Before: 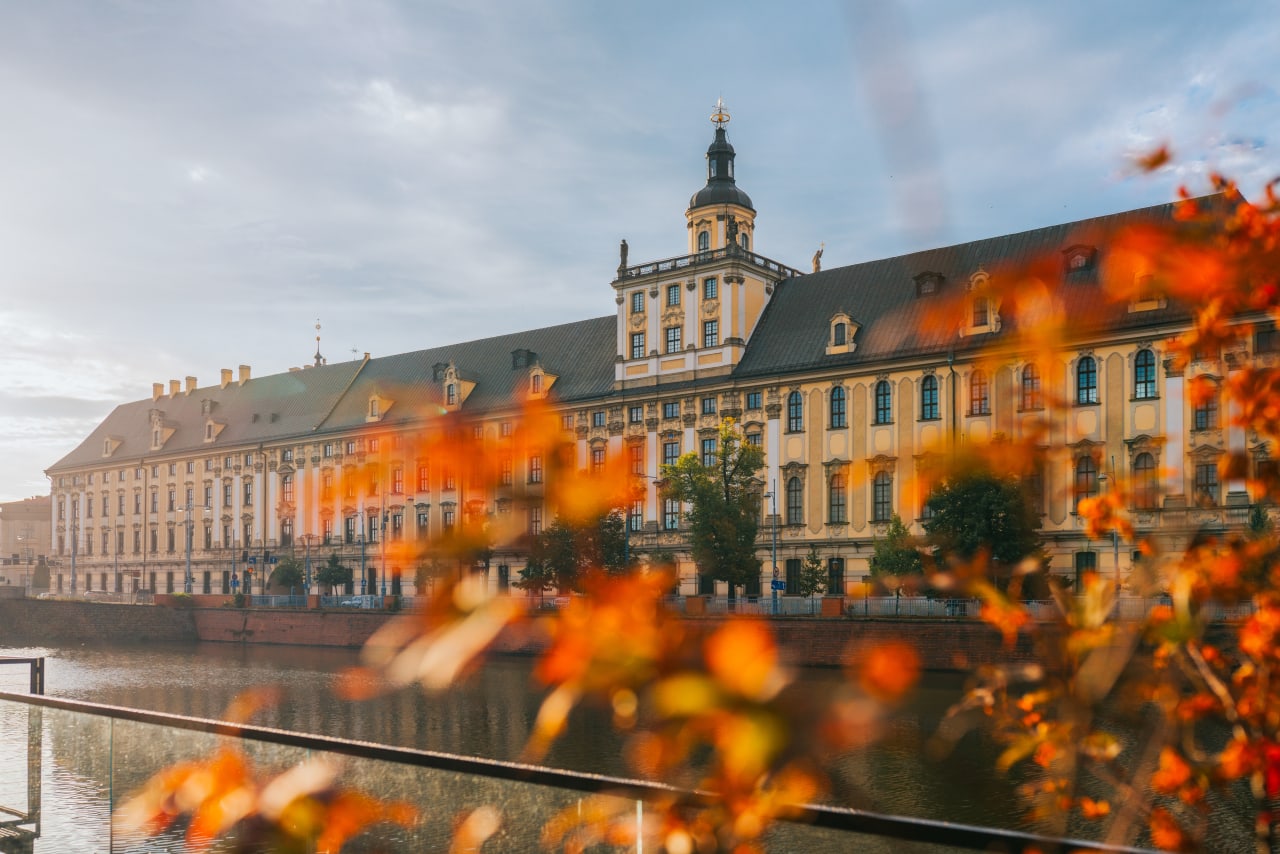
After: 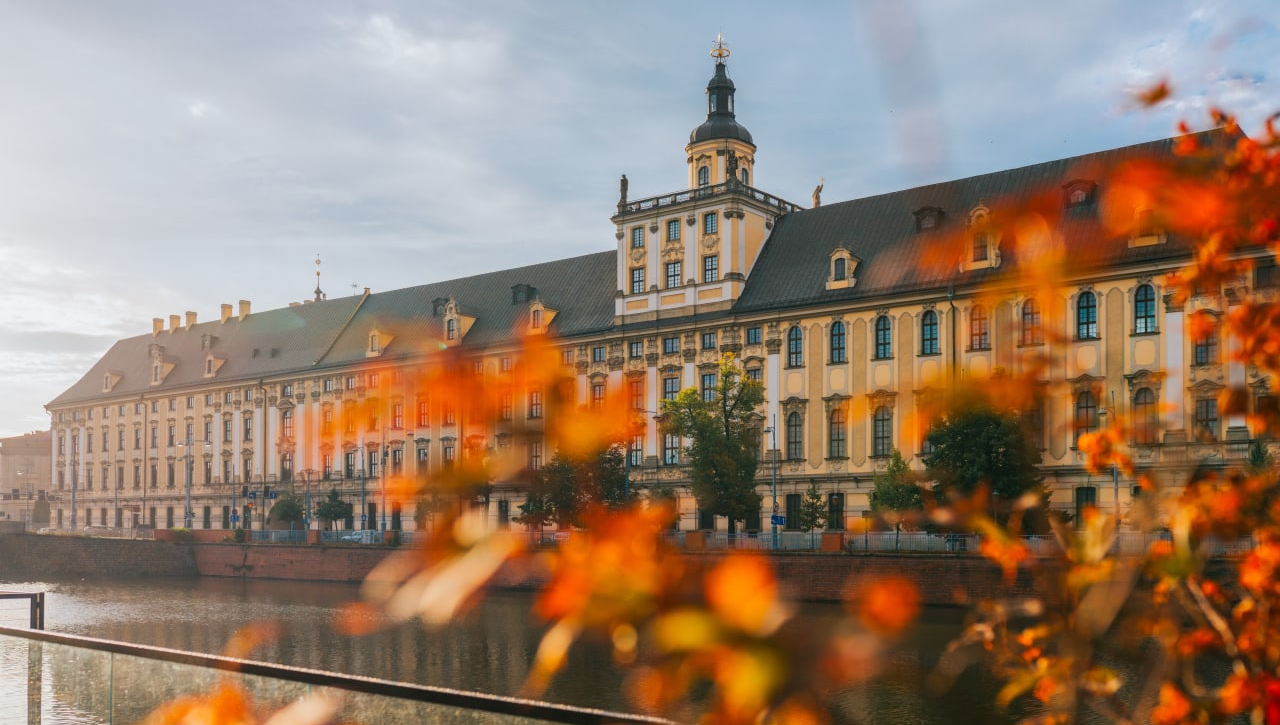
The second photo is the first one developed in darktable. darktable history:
exposure: compensate highlight preservation false
crop: top 7.626%, bottom 7.466%
